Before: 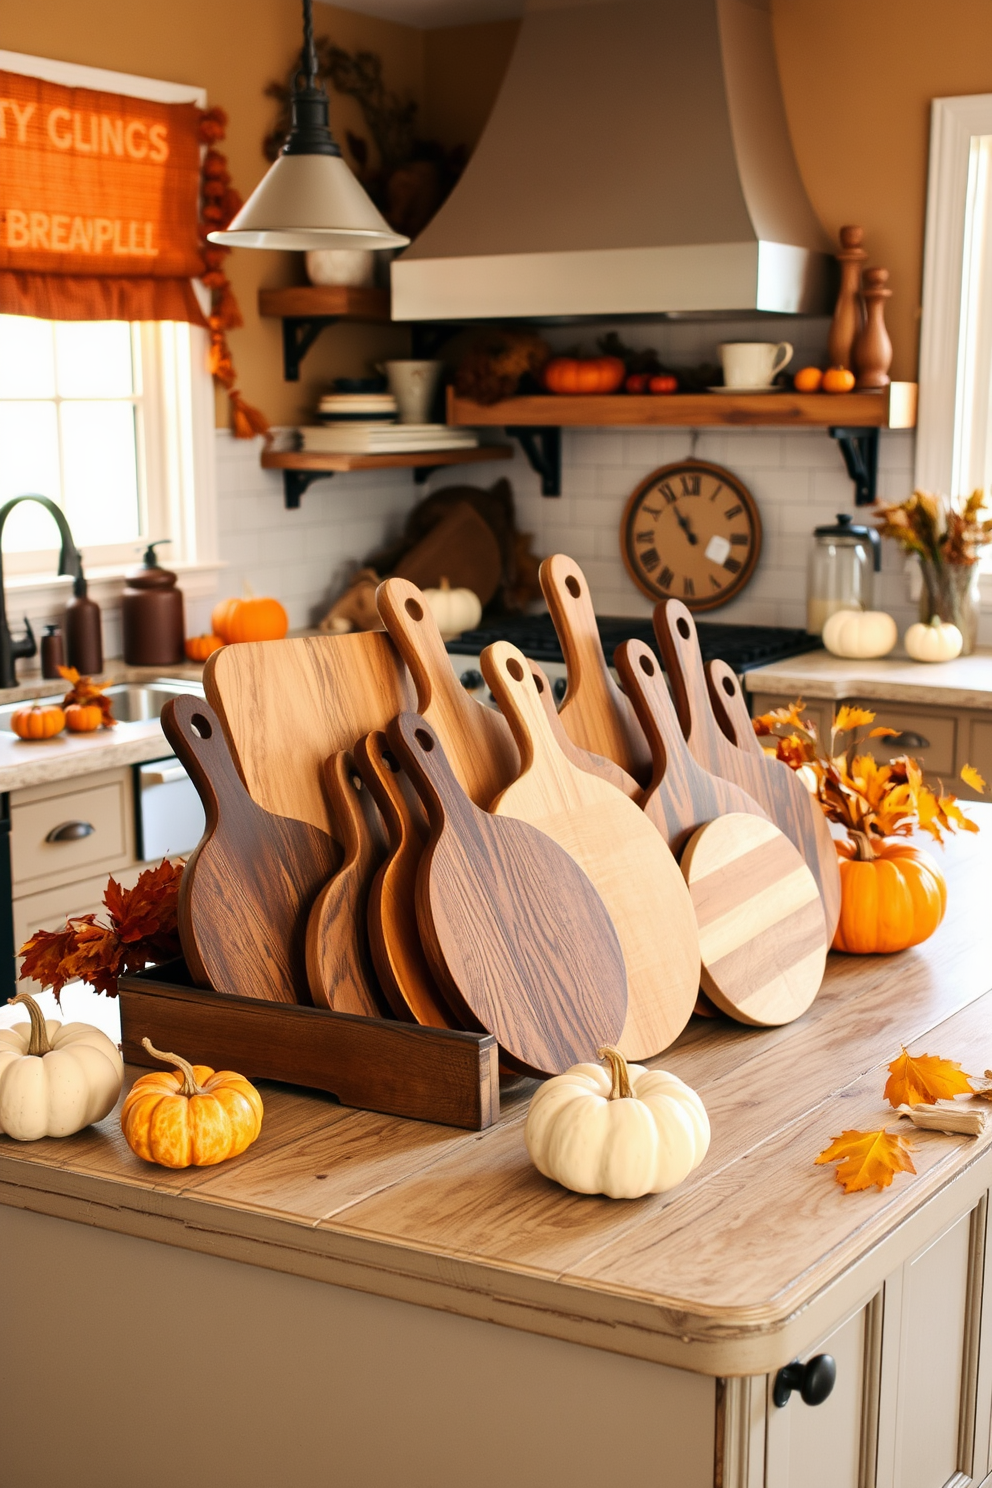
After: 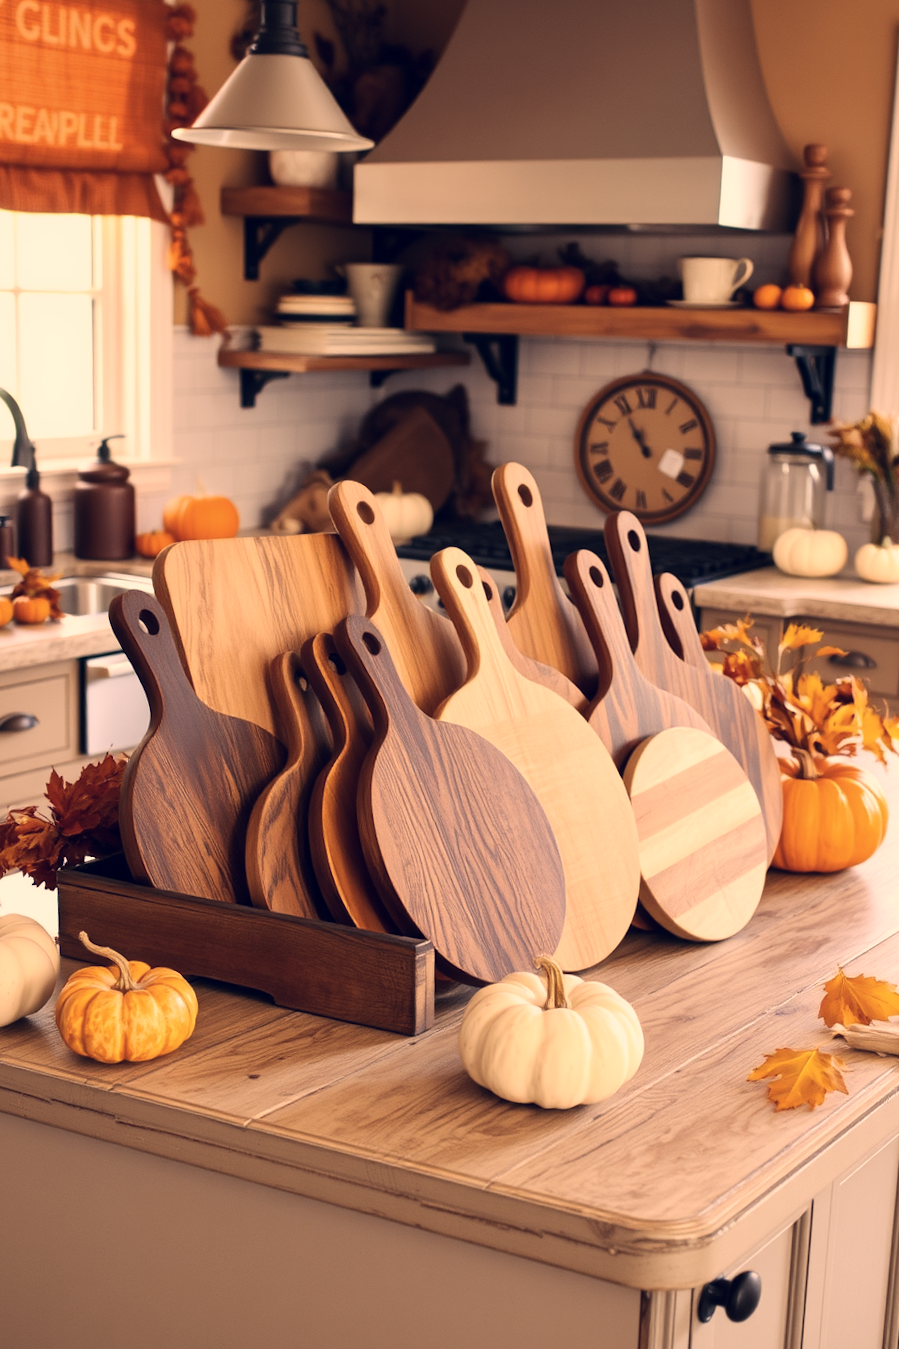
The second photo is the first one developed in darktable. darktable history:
crop and rotate: angle -1.96°, left 3.097%, top 4.154%, right 1.586%, bottom 0.529%
color correction: highlights a* 19.59, highlights b* 27.49, shadows a* 3.46, shadows b* -17.28, saturation 0.73
